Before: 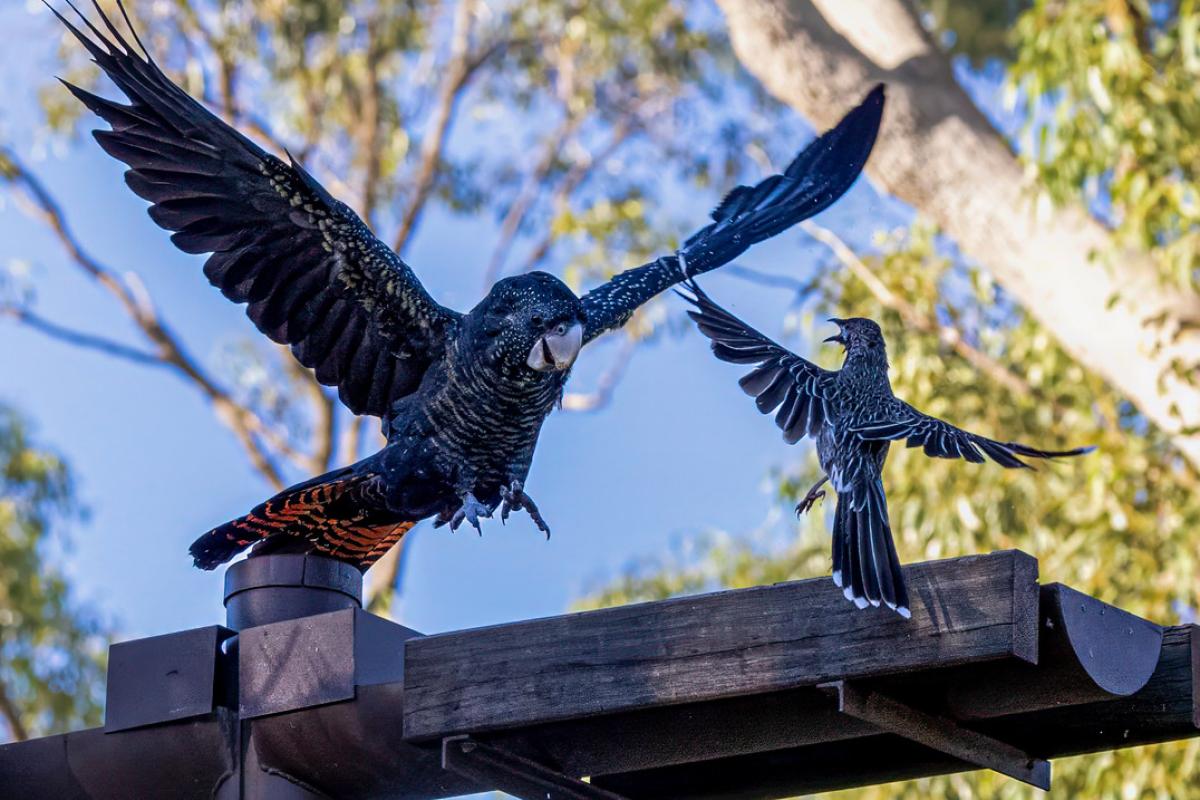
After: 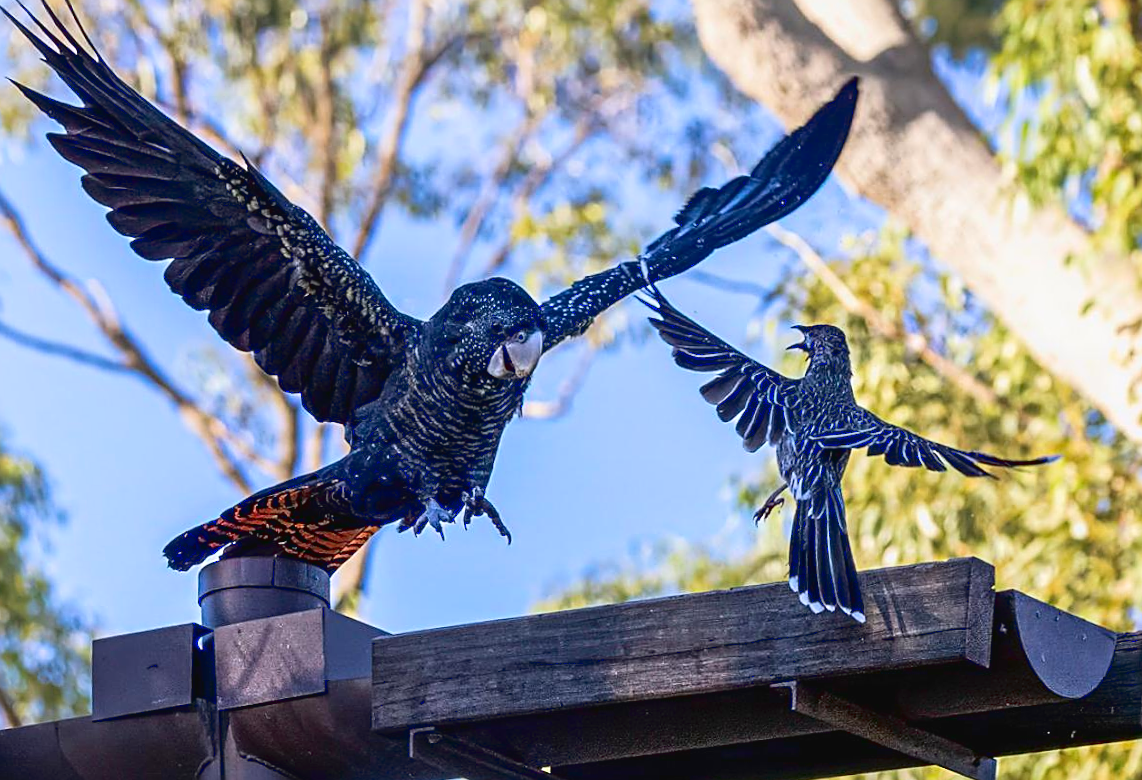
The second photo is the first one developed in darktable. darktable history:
sharpen: on, module defaults
tone curve: curves: ch0 [(0, 0.028) (0.138, 0.156) (0.468, 0.516) (0.754, 0.823) (1, 1)], color space Lab, linked channels, preserve colors none
rotate and perspective: rotation 0.074°, lens shift (vertical) 0.096, lens shift (horizontal) -0.041, crop left 0.043, crop right 0.952, crop top 0.024, crop bottom 0.979
